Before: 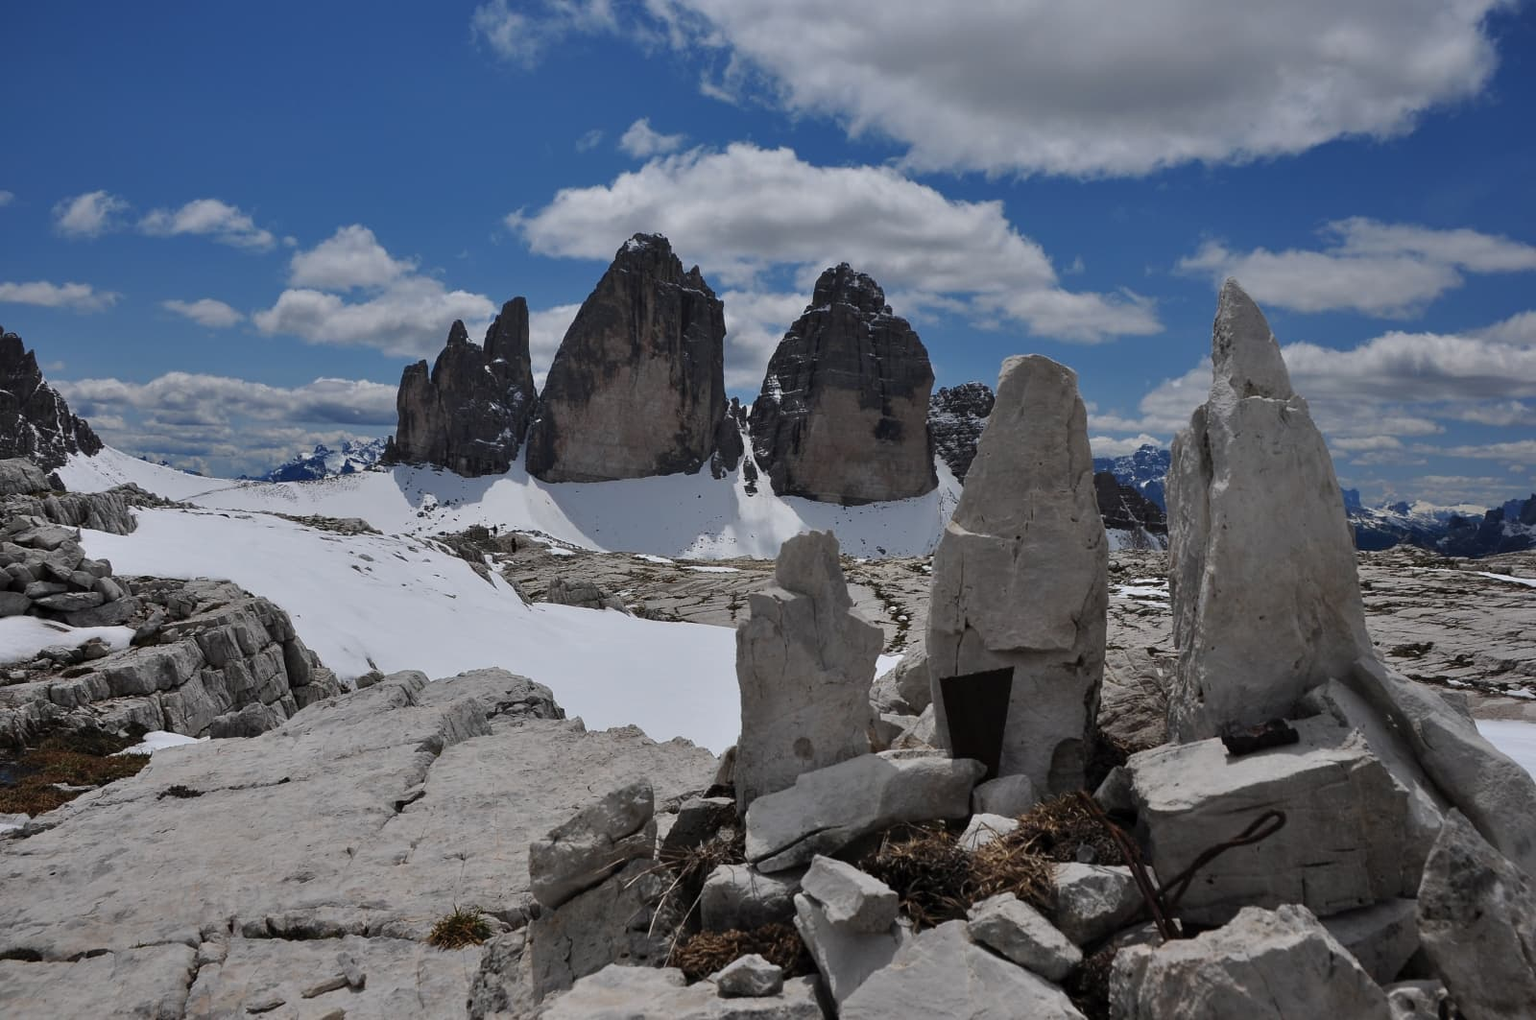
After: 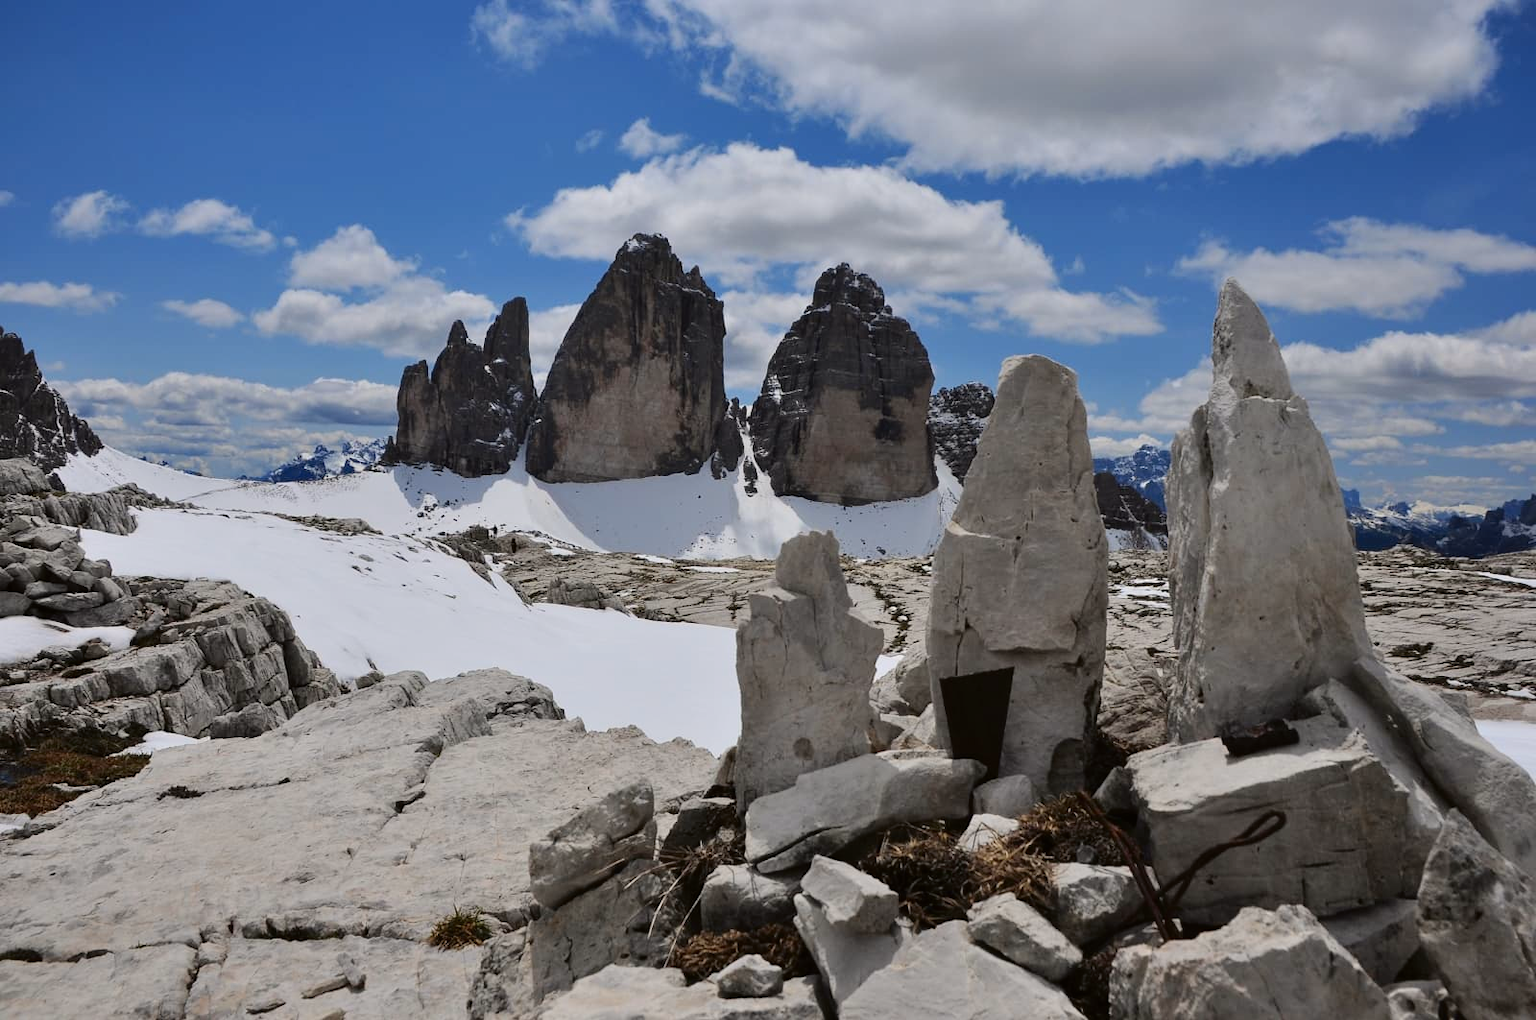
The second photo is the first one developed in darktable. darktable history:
tone curve: curves: ch0 [(0, 0.01) (0.052, 0.045) (0.136, 0.133) (0.29, 0.332) (0.453, 0.531) (0.676, 0.751) (0.89, 0.919) (1, 1)]; ch1 [(0, 0) (0.094, 0.081) (0.285, 0.299) (0.385, 0.403) (0.446, 0.443) (0.495, 0.496) (0.544, 0.552) (0.589, 0.612) (0.722, 0.728) (1, 1)]; ch2 [(0, 0) (0.257, 0.217) (0.43, 0.421) (0.498, 0.507) (0.531, 0.544) (0.56, 0.579) (0.625, 0.642) (1, 1)], color space Lab, independent channels, preserve colors none
